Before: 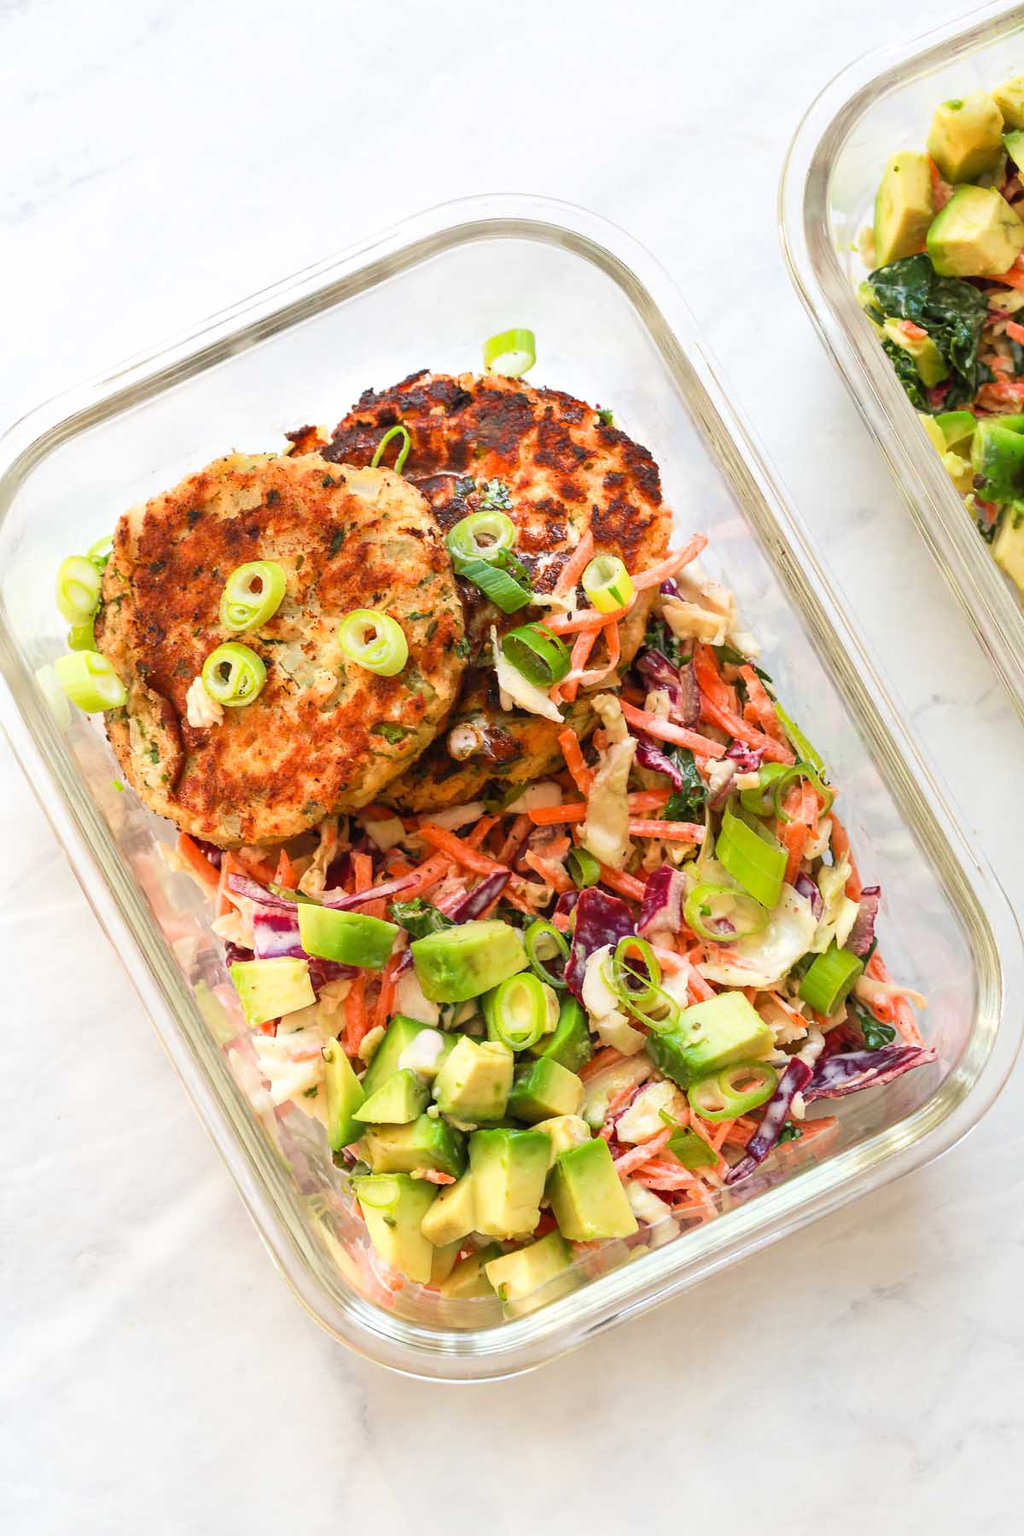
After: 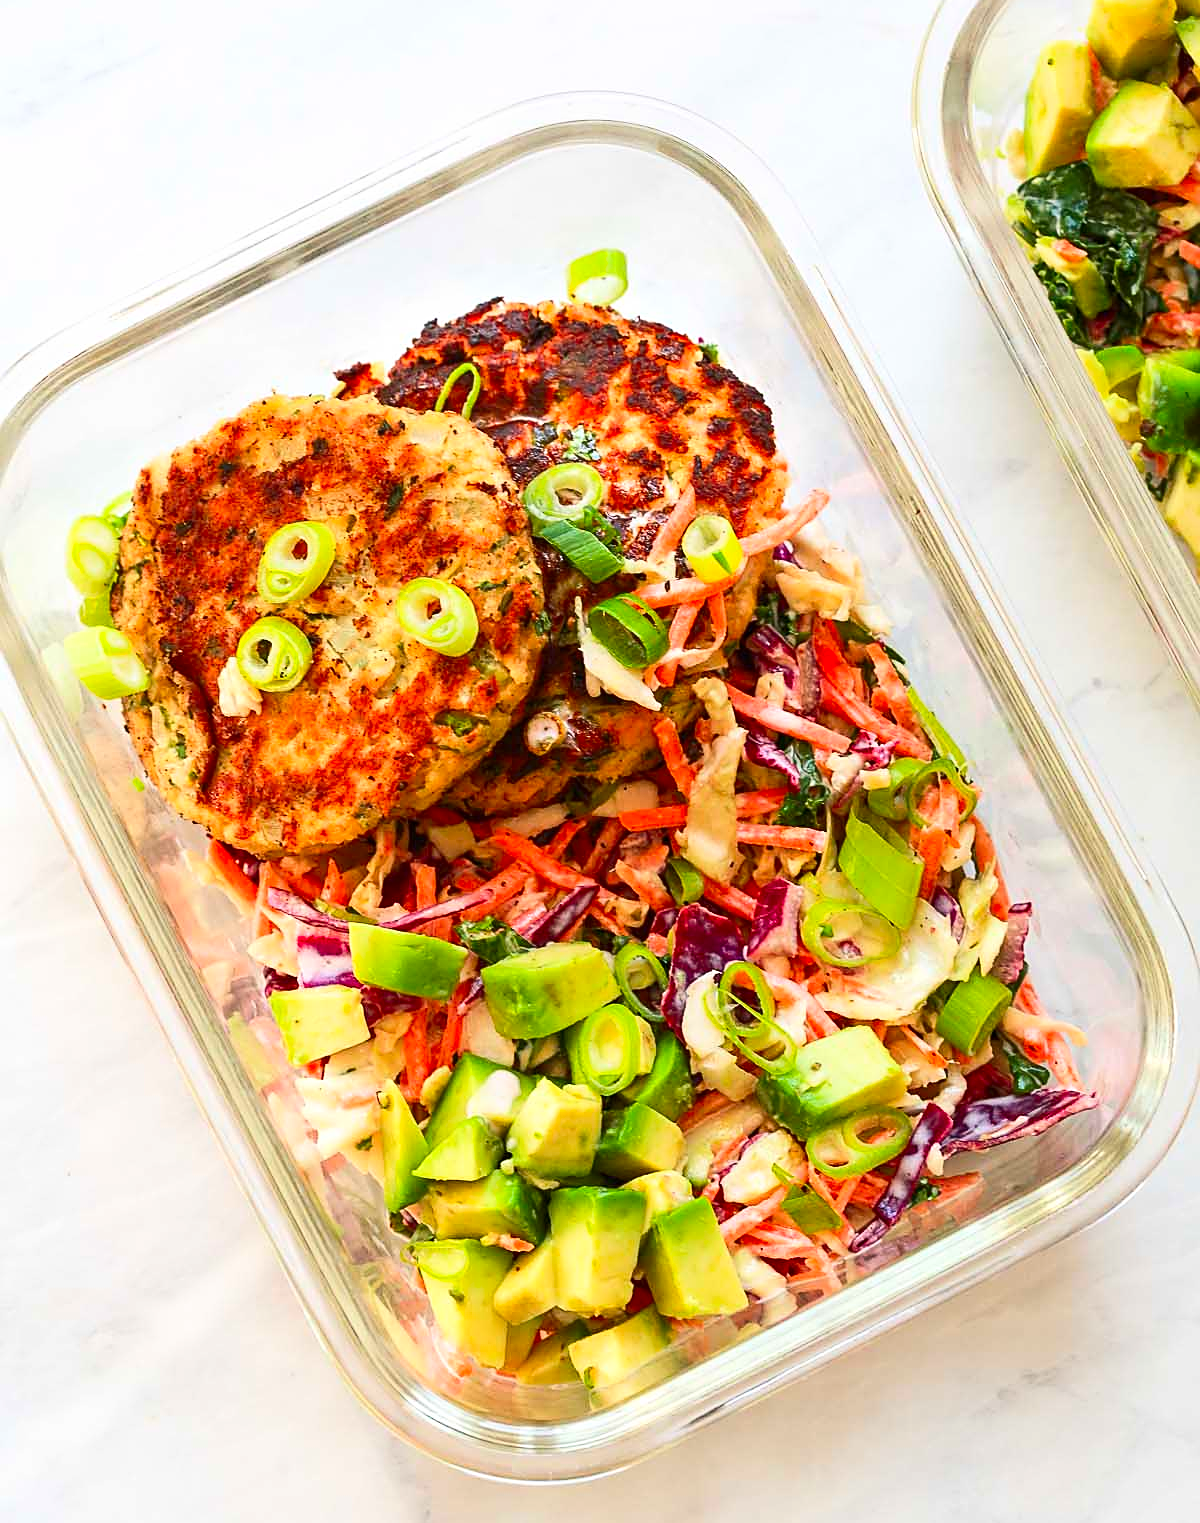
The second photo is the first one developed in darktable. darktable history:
crop: top 7.591%, bottom 7.794%
sharpen: amount 0.546
contrast brightness saturation: contrast 0.16, saturation 0.322
